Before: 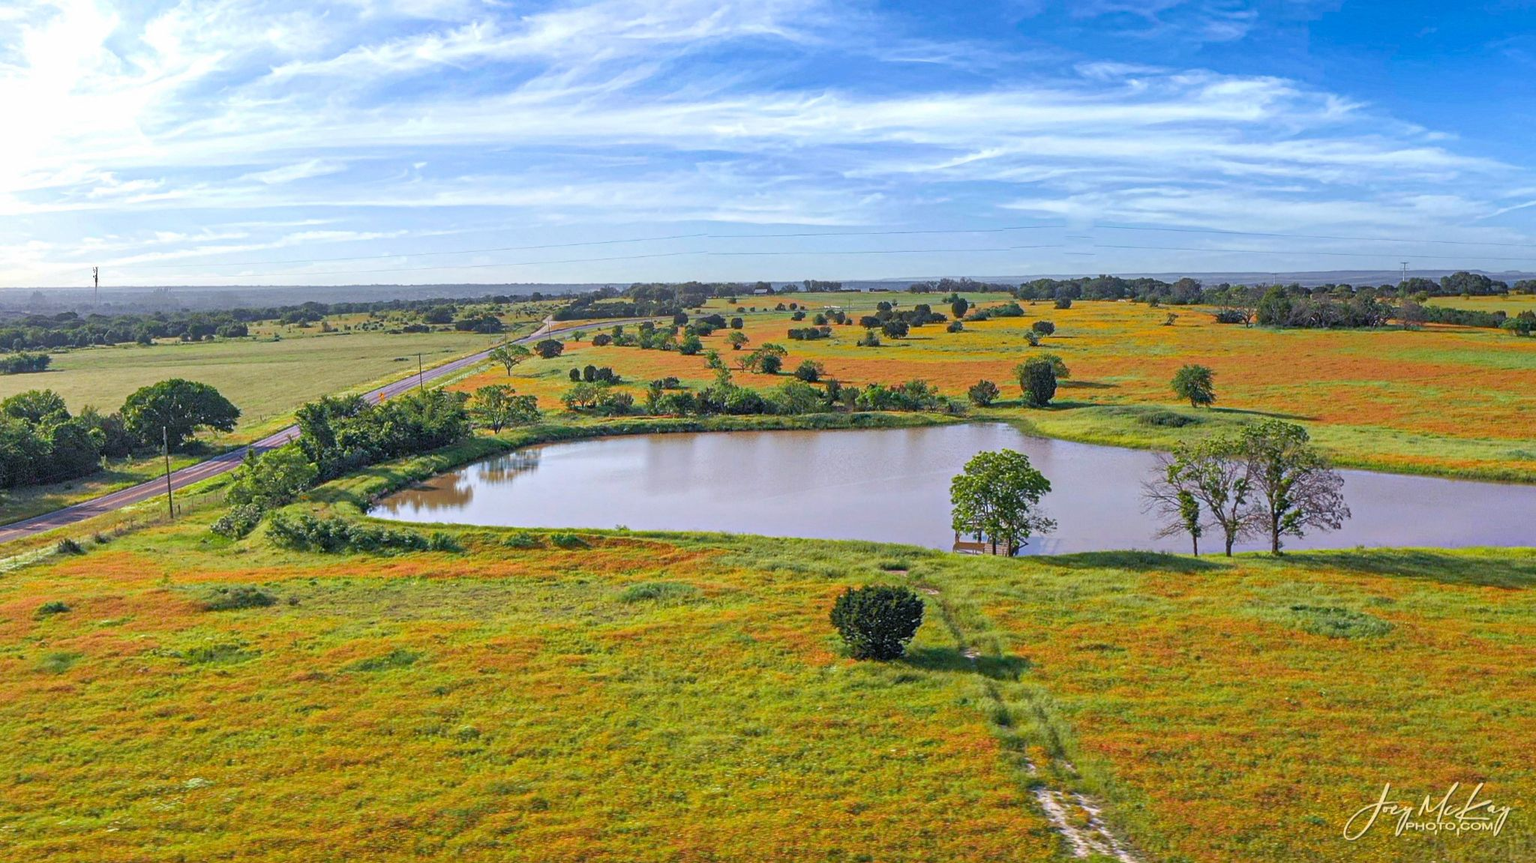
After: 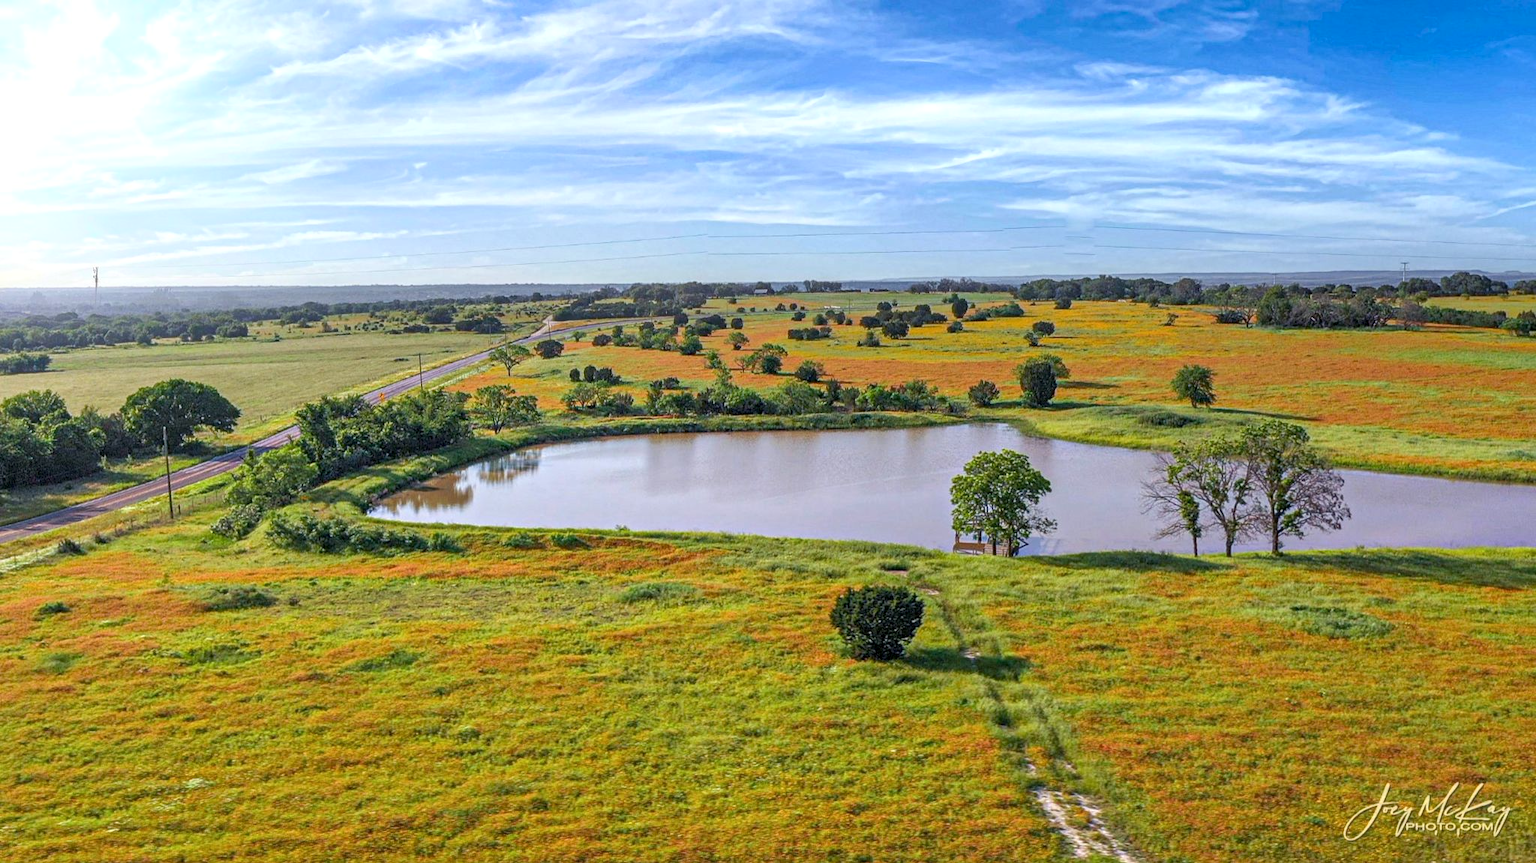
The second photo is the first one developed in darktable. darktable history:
local contrast: on, module defaults
bloom: size 13.65%, threshold 98.39%, strength 4.82%
